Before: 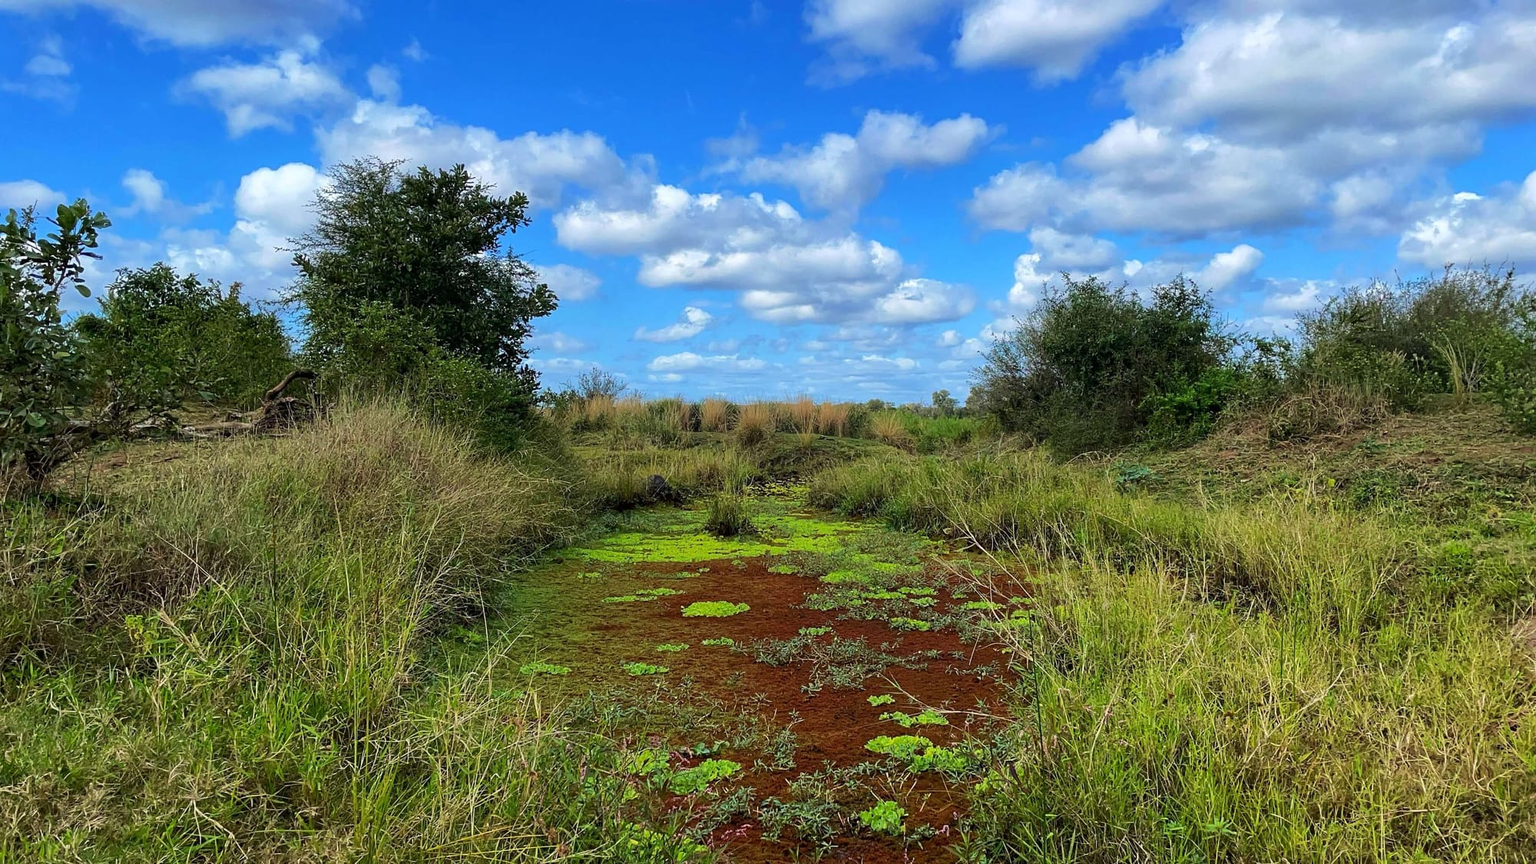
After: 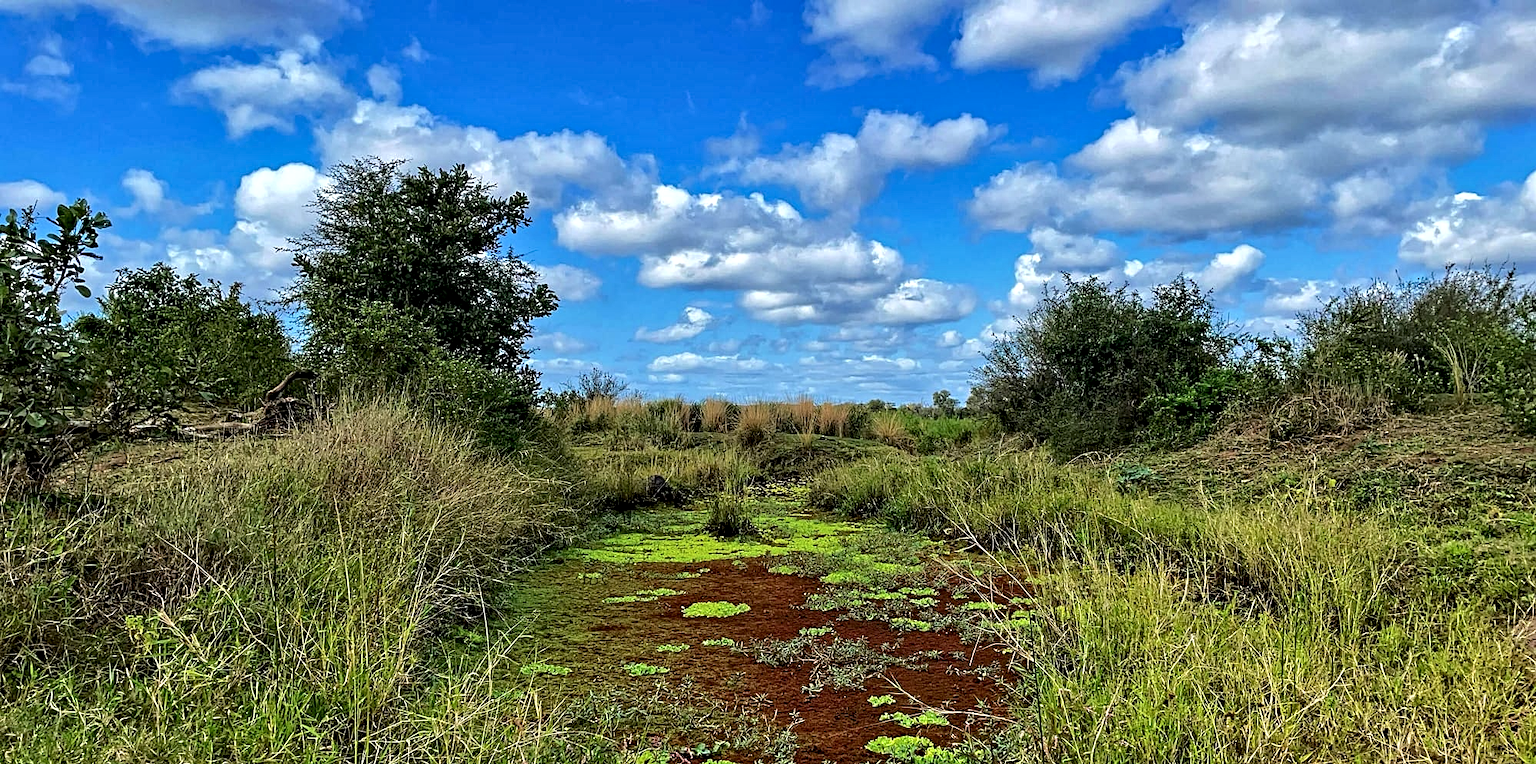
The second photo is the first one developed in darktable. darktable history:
contrast equalizer: octaves 7, y [[0.5, 0.542, 0.583, 0.625, 0.667, 0.708], [0.5 ×6], [0.5 ×6], [0 ×6], [0 ×6]]
crop and rotate: top 0%, bottom 11.49%
shadows and highlights: shadows -20, white point adjustment -2, highlights -35
